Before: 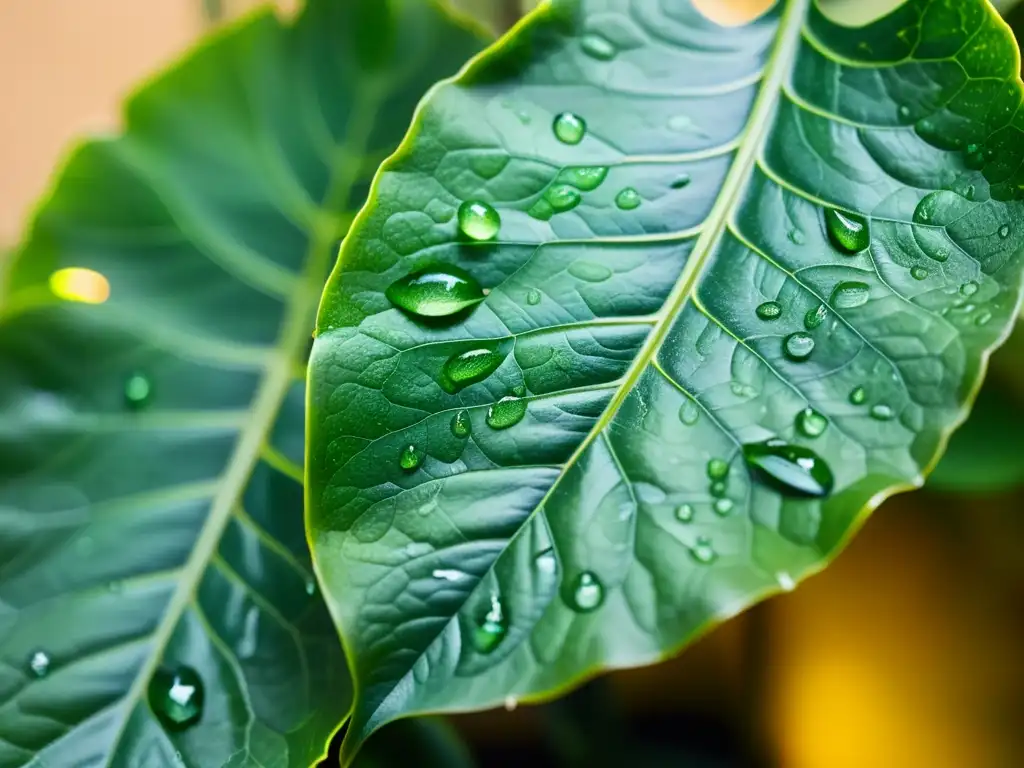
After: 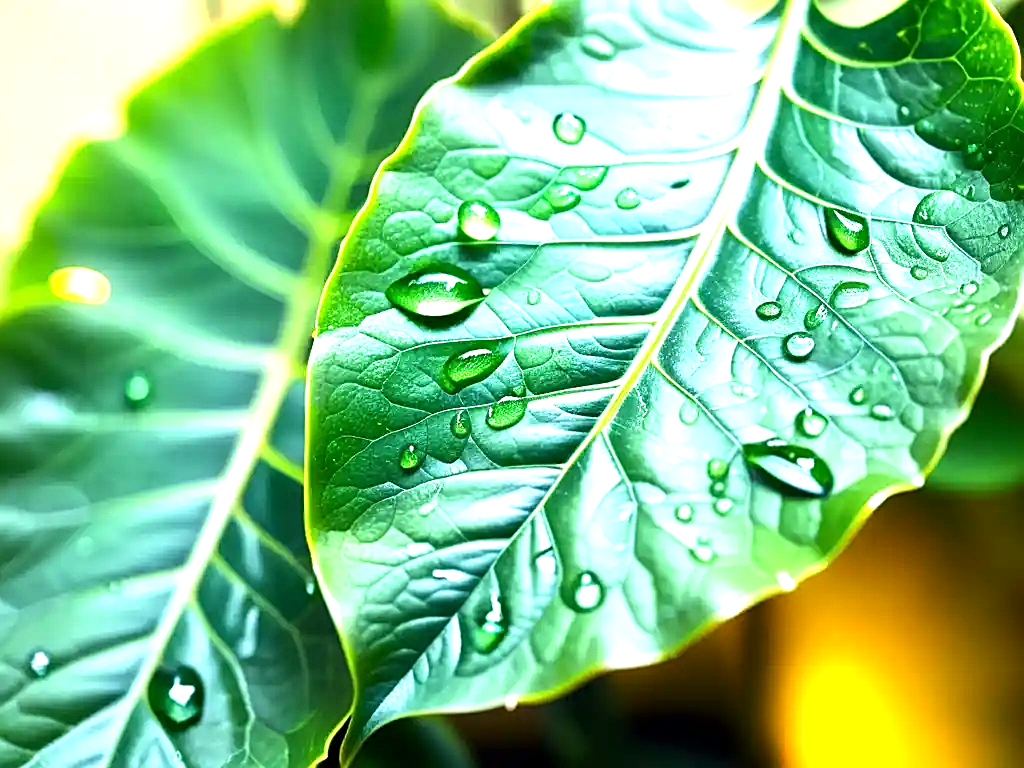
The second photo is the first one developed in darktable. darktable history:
exposure: black level correction 0.001, exposure 1.118 EV, compensate highlight preservation false
sharpen: on, module defaults
tone equalizer: -8 EV -0.451 EV, -7 EV -0.36 EV, -6 EV -0.357 EV, -5 EV -0.213 EV, -3 EV 0.213 EV, -2 EV 0.327 EV, -1 EV 0.392 EV, +0 EV 0.397 EV, edges refinement/feathering 500, mask exposure compensation -1.57 EV, preserve details no
